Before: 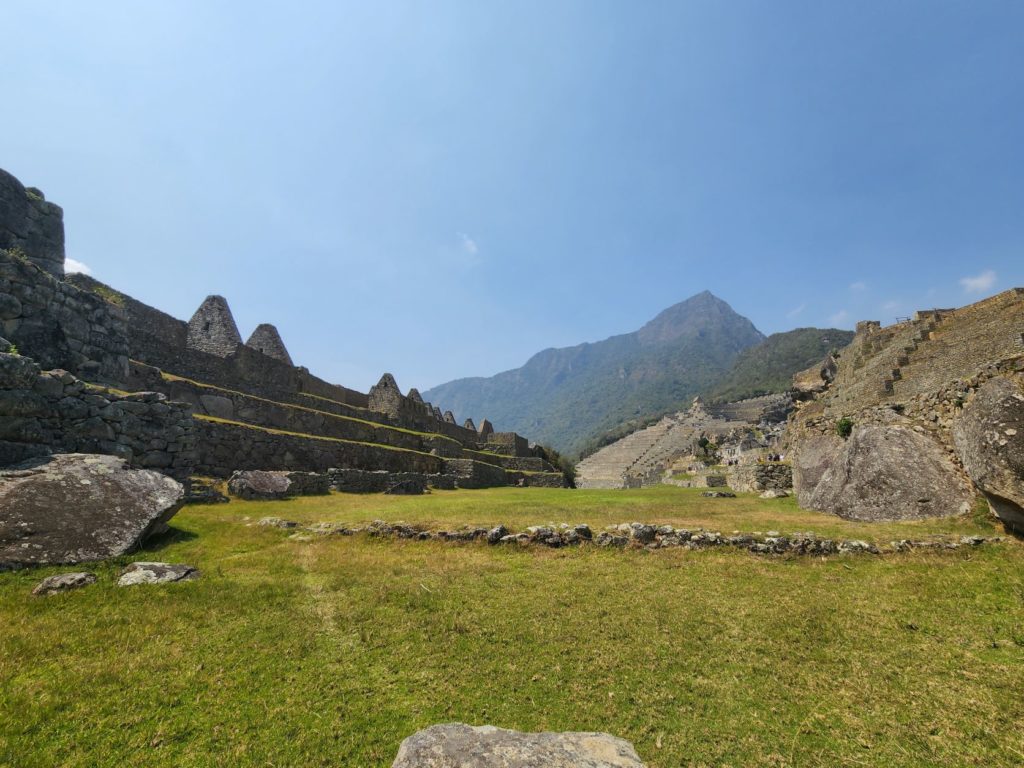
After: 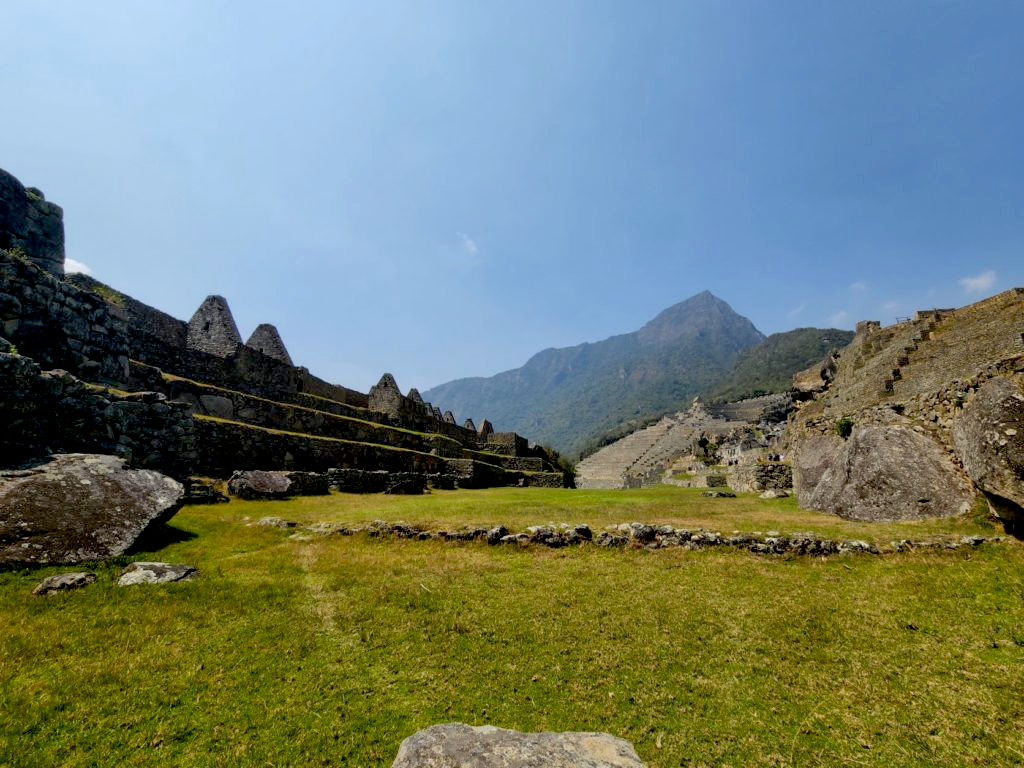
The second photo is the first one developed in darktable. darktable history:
exposure: black level correction 0.029, exposure -0.073 EV, compensate highlight preservation false
color balance rgb: on, module defaults
